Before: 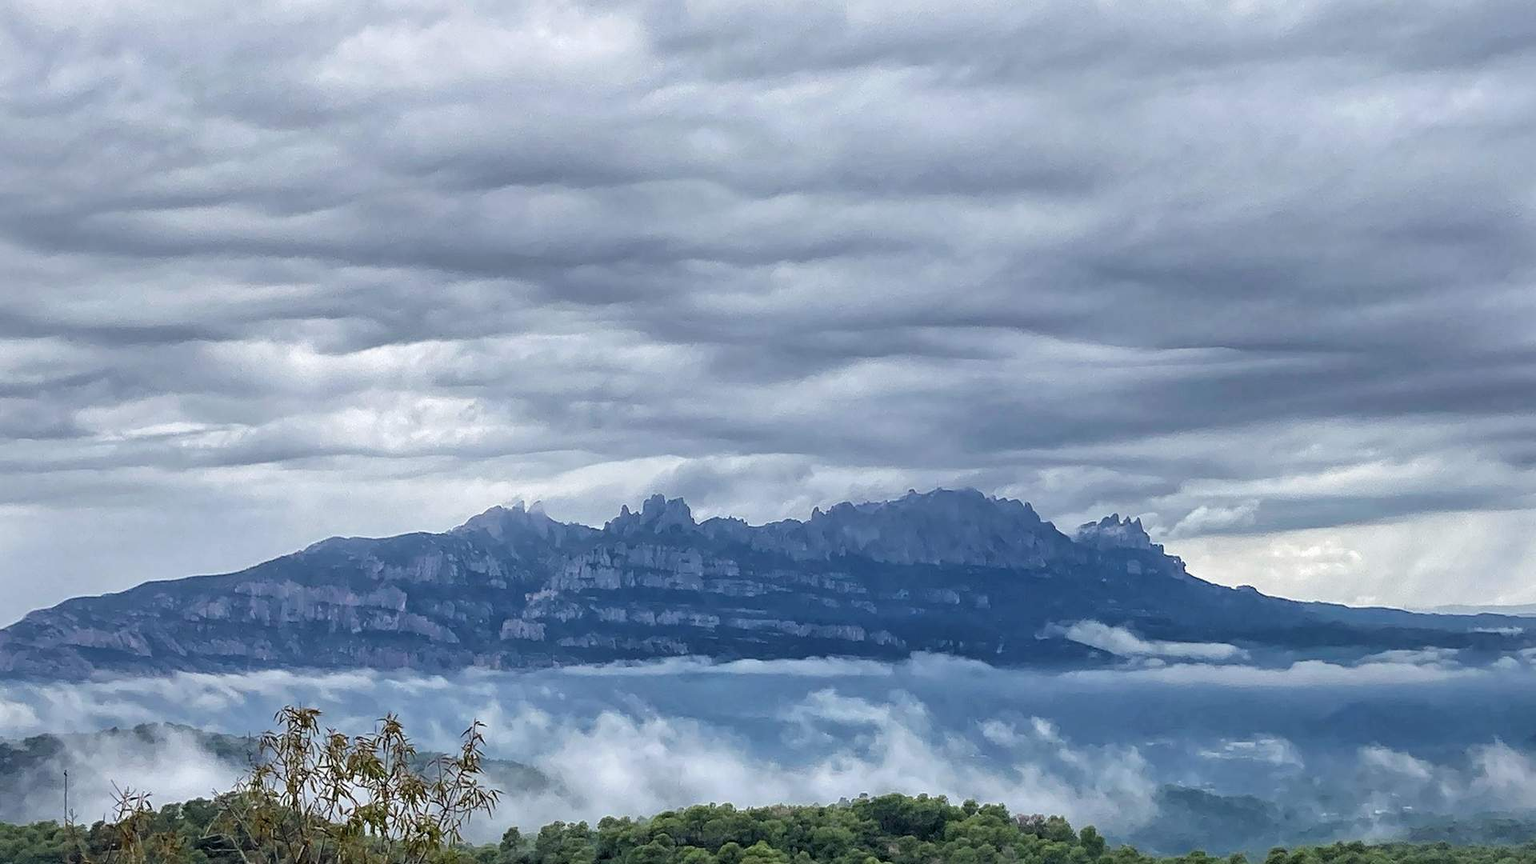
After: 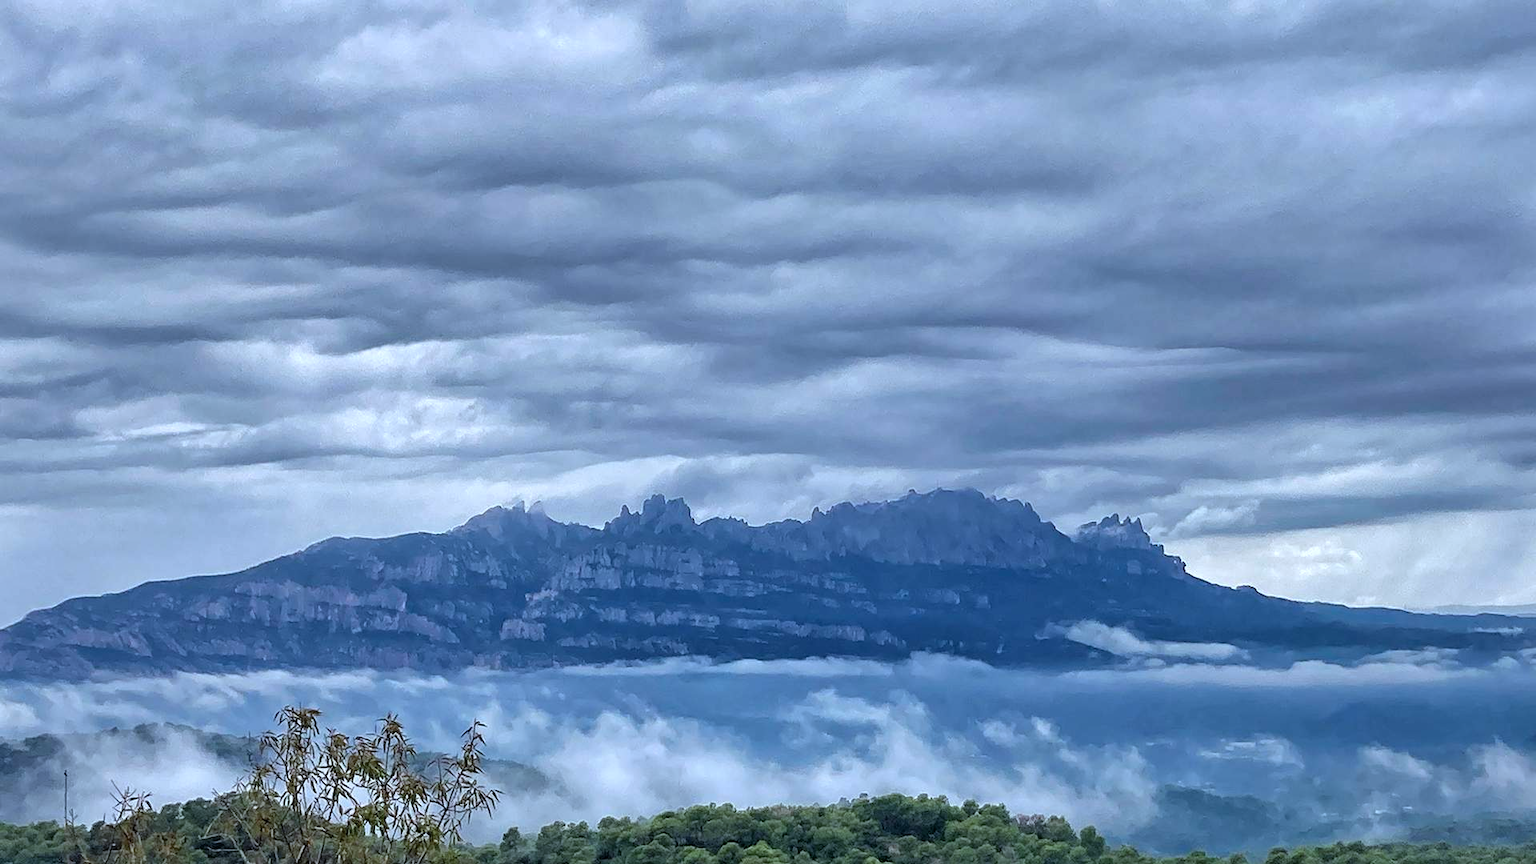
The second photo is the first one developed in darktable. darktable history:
color calibration: x 0.37, y 0.377, temperature 4292.72 K
shadows and highlights: low approximation 0.01, soften with gaussian
